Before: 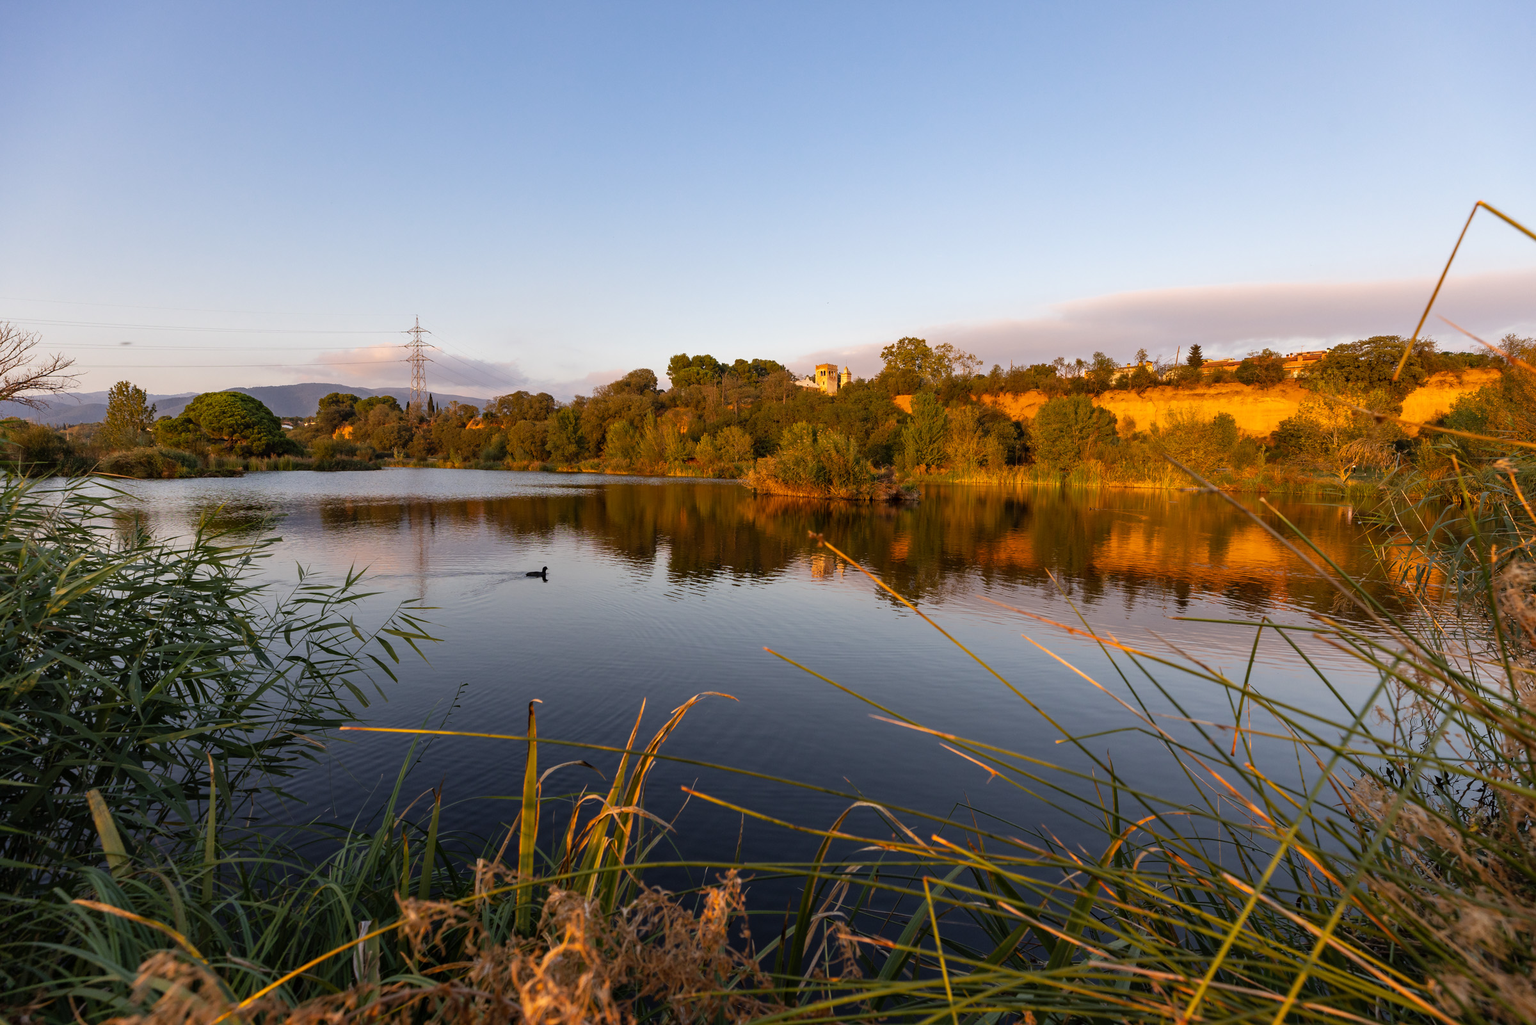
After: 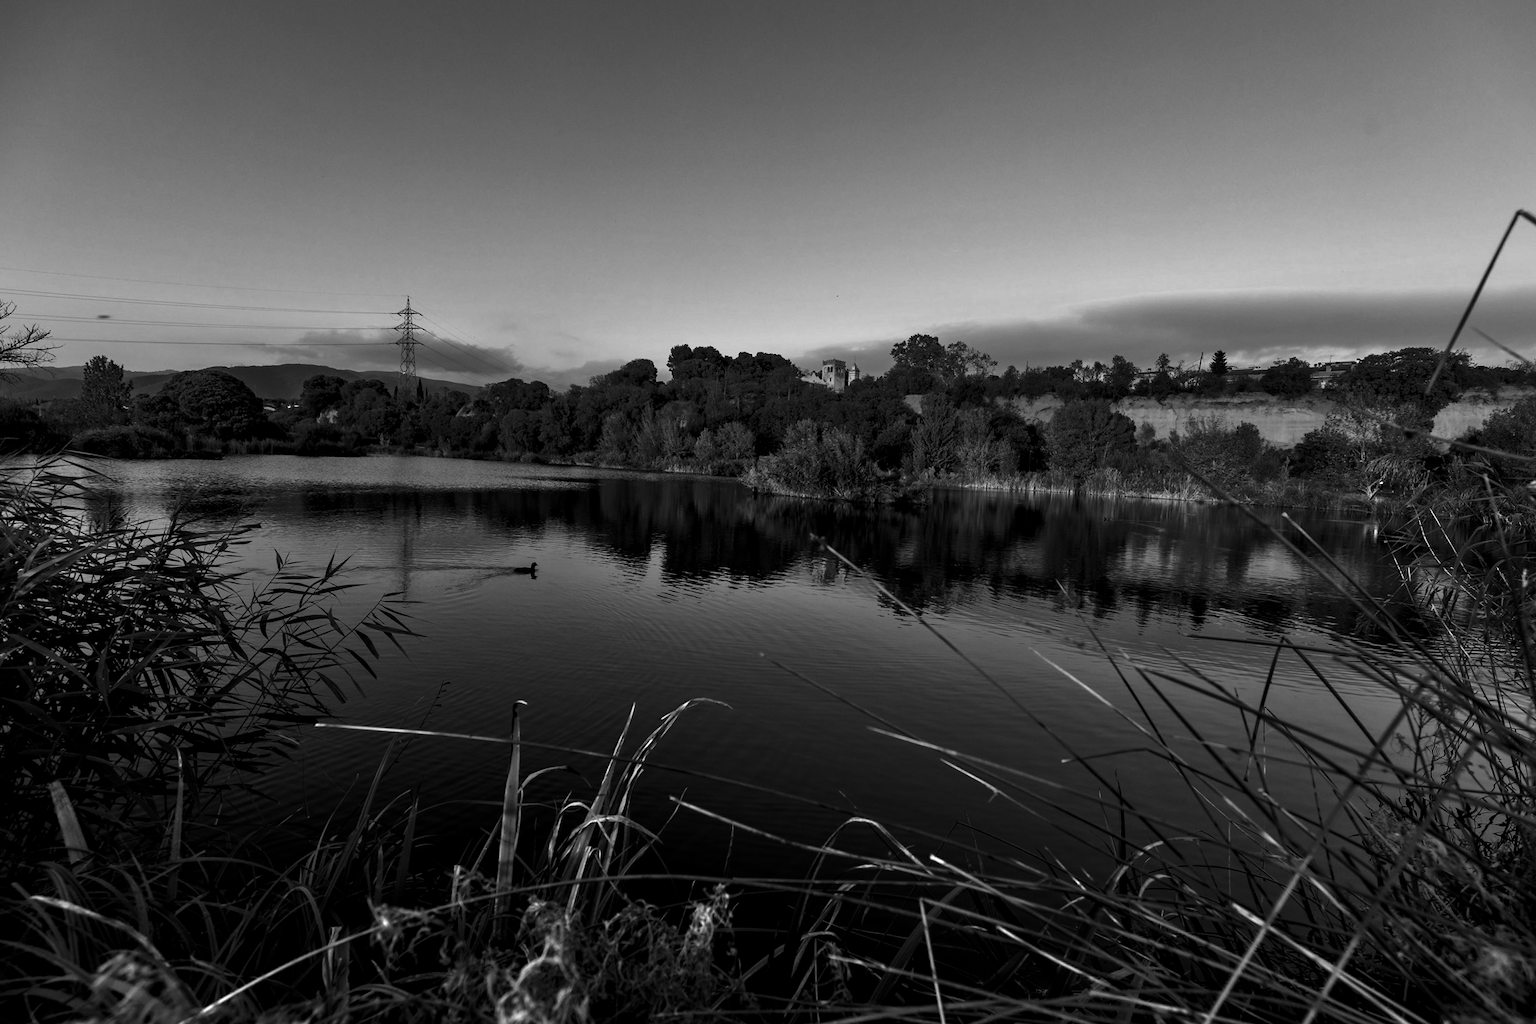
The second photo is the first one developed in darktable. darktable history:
tone equalizer: -7 EV 0.15 EV, -6 EV 0.6 EV, -5 EV 1.15 EV, -4 EV 1.33 EV, -3 EV 1.15 EV, -2 EV 0.6 EV, -1 EV 0.15 EV, mask exposure compensation -0.5 EV
shadows and highlights: radius 125.46, shadows 21.19, highlights -21.19, low approximation 0.01
contrast brightness saturation: contrast 0.02, brightness -1, saturation -1
white balance: red 0.926, green 1.003, blue 1.133
crop and rotate: angle -1.69°
local contrast: mode bilateral grid, contrast 20, coarseness 50, detail 120%, midtone range 0.2
rgb levels: preserve colors max RGB
